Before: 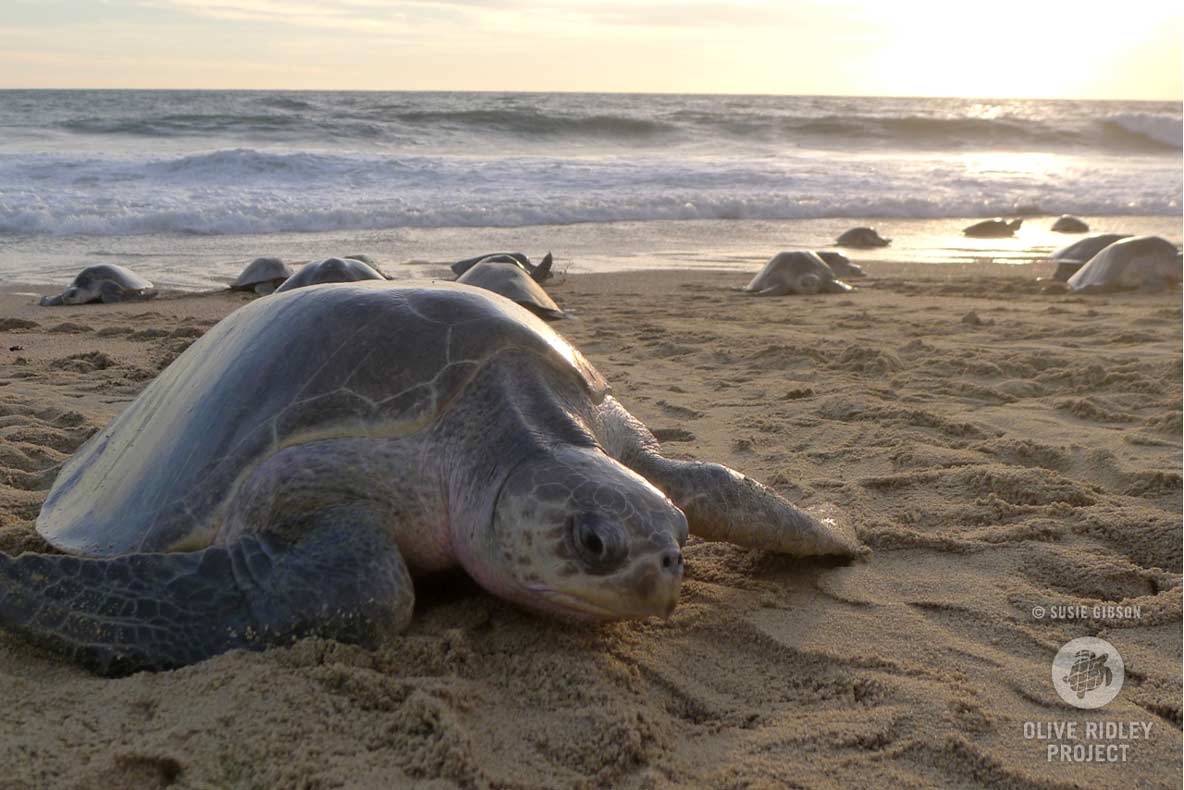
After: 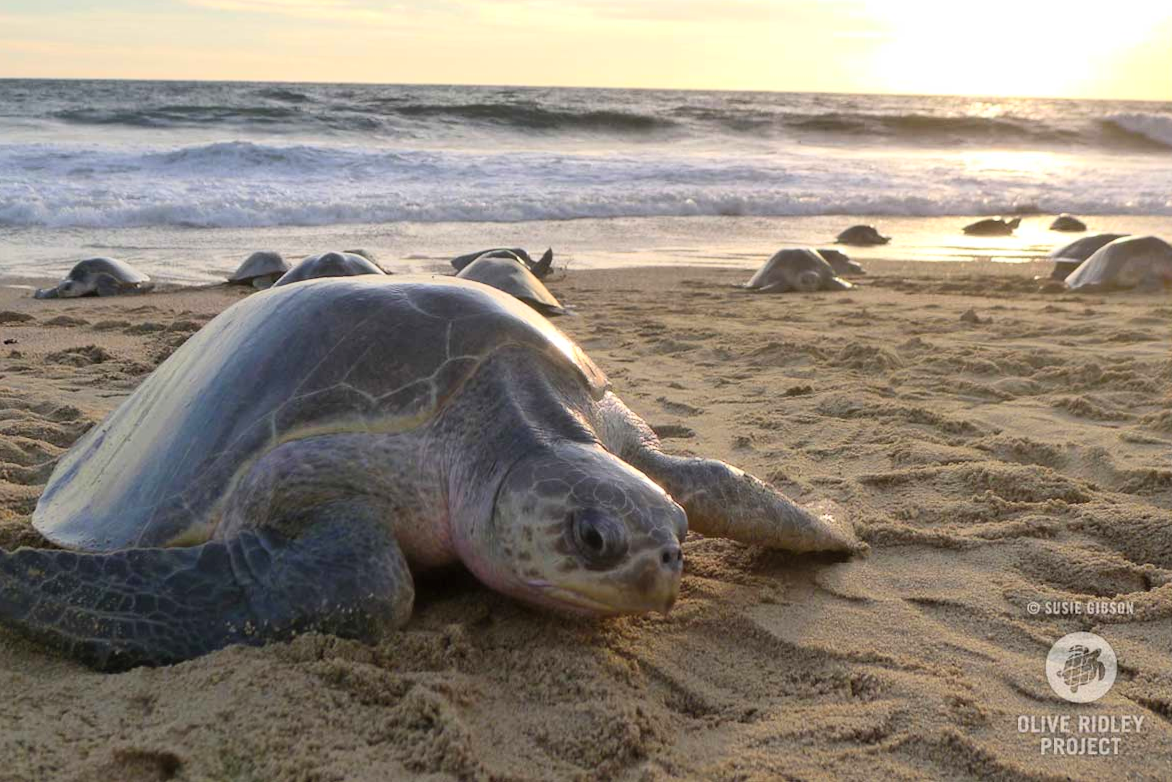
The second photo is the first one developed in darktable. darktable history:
contrast brightness saturation: contrast 0.2, brightness 0.16, saturation 0.22
shadows and highlights: shadows 5, soften with gaussian
rotate and perspective: rotation 0.174°, lens shift (vertical) 0.013, lens shift (horizontal) 0.019, shear 0.001, automatic cropping original format, crop left 0.007, crop right 0.991, crop top 0.016, crop bottom 0.997
